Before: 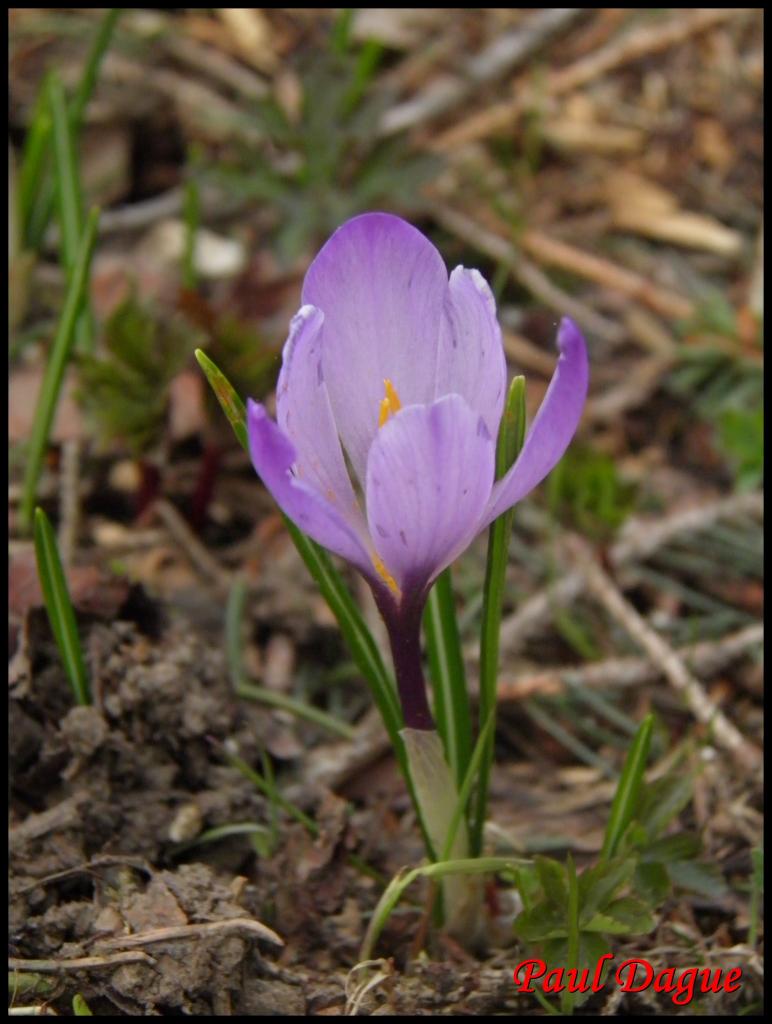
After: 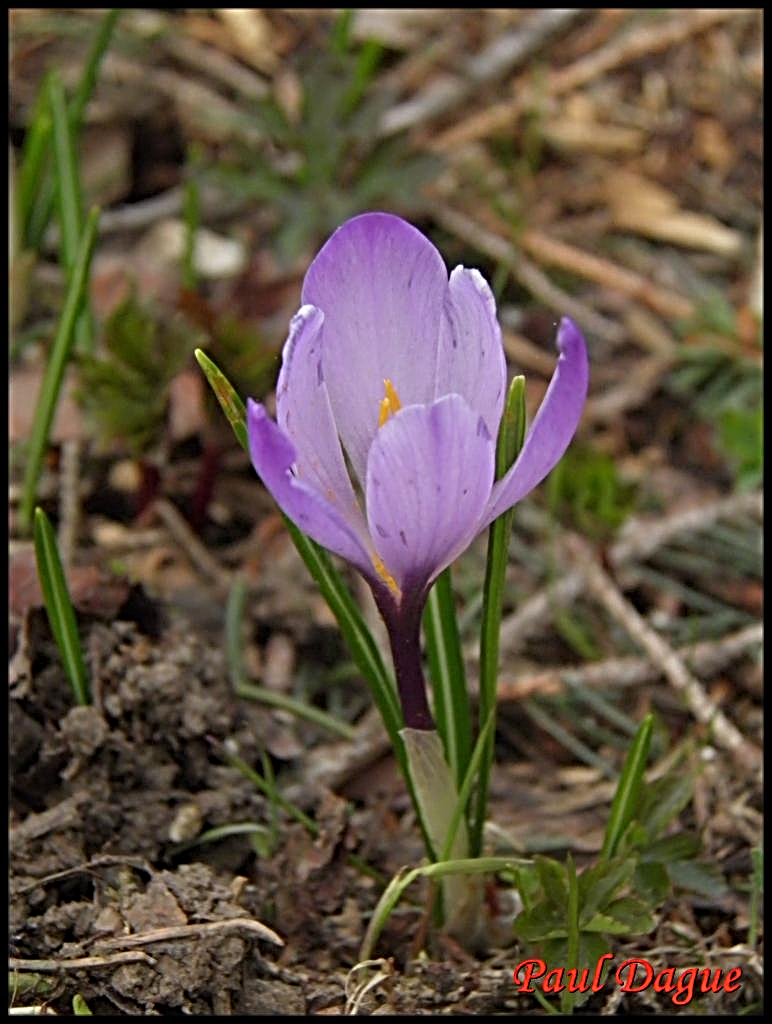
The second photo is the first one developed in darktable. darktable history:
sharpen: radius 3.717, amount 0.945
